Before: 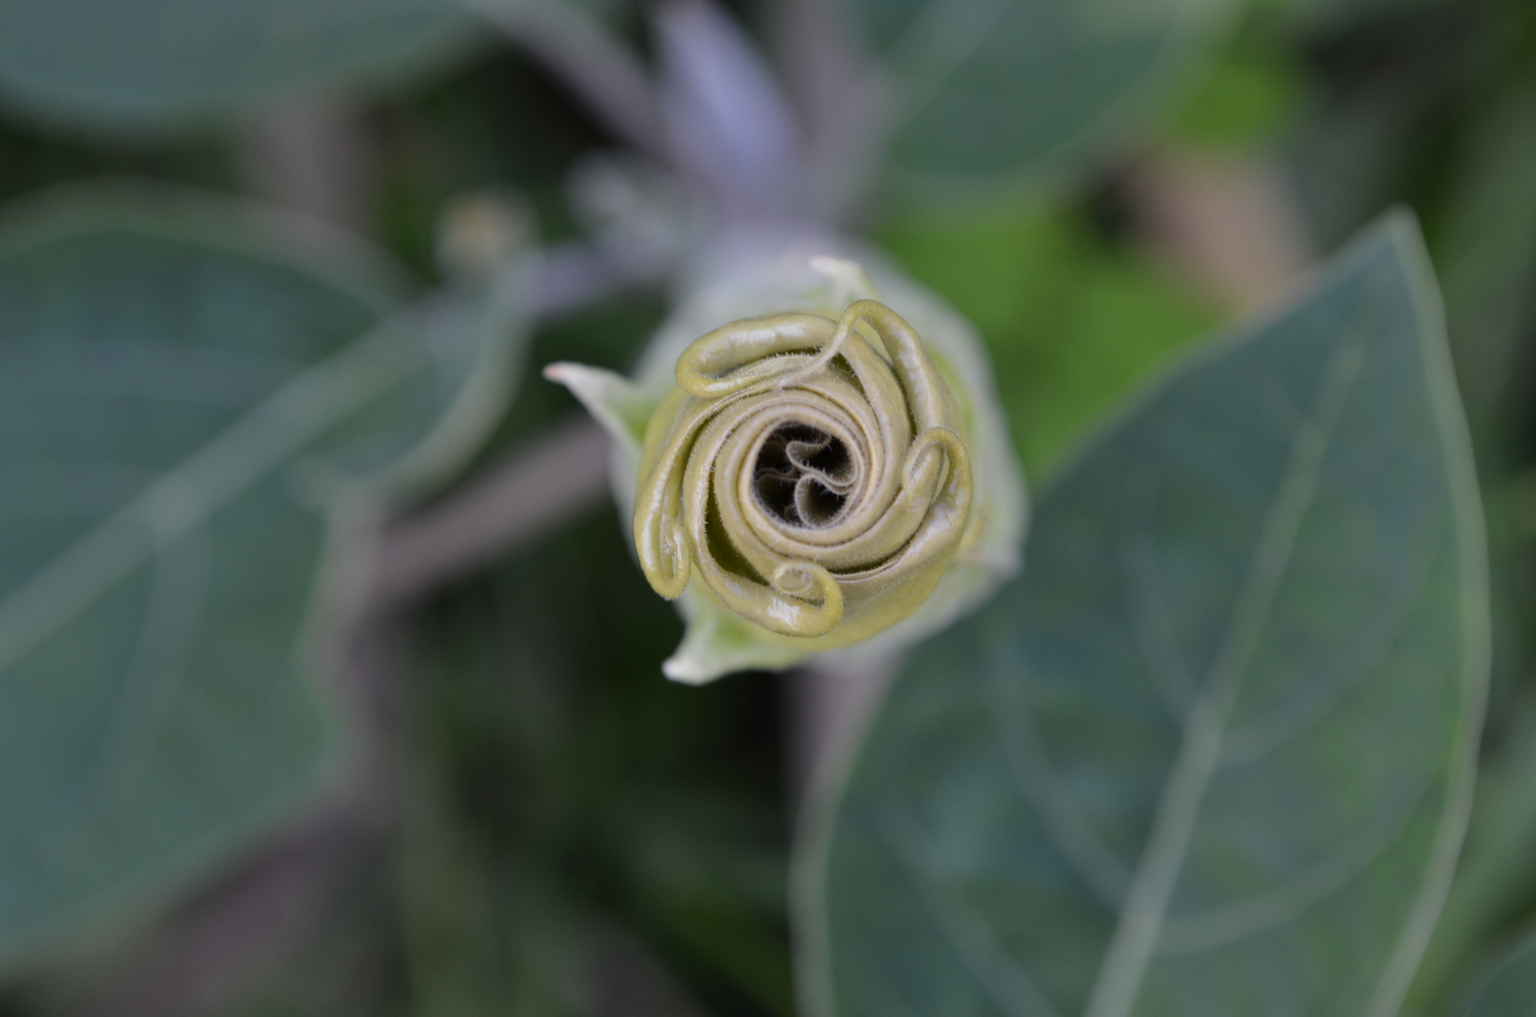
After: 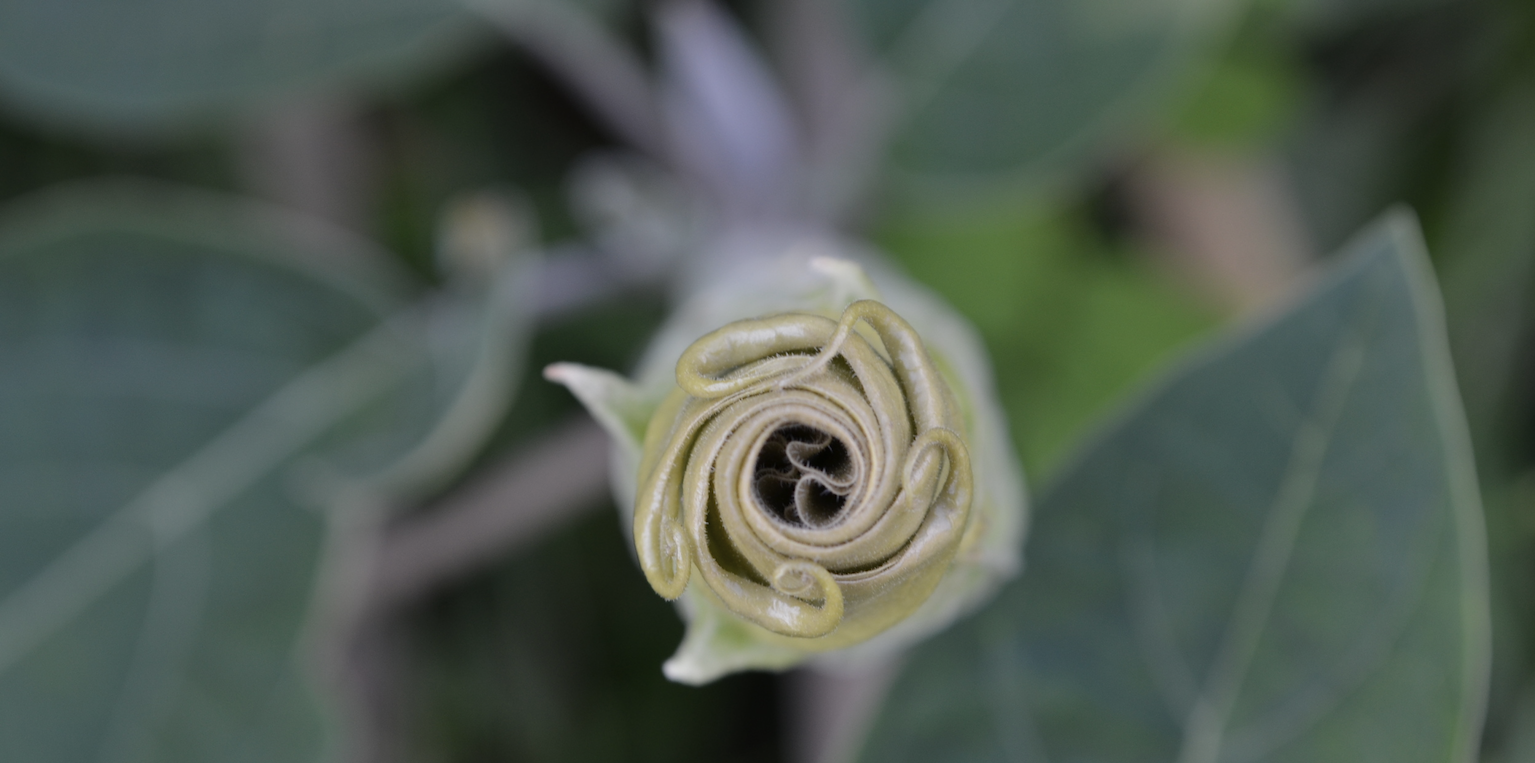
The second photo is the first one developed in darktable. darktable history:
crop: bottom 24.951%
tone equalizer: edges refinement/feathering 500, mask exposure compensation -1.57 EV, preserve details no
color correction: highlights b* -0.019, saturation 0.804
